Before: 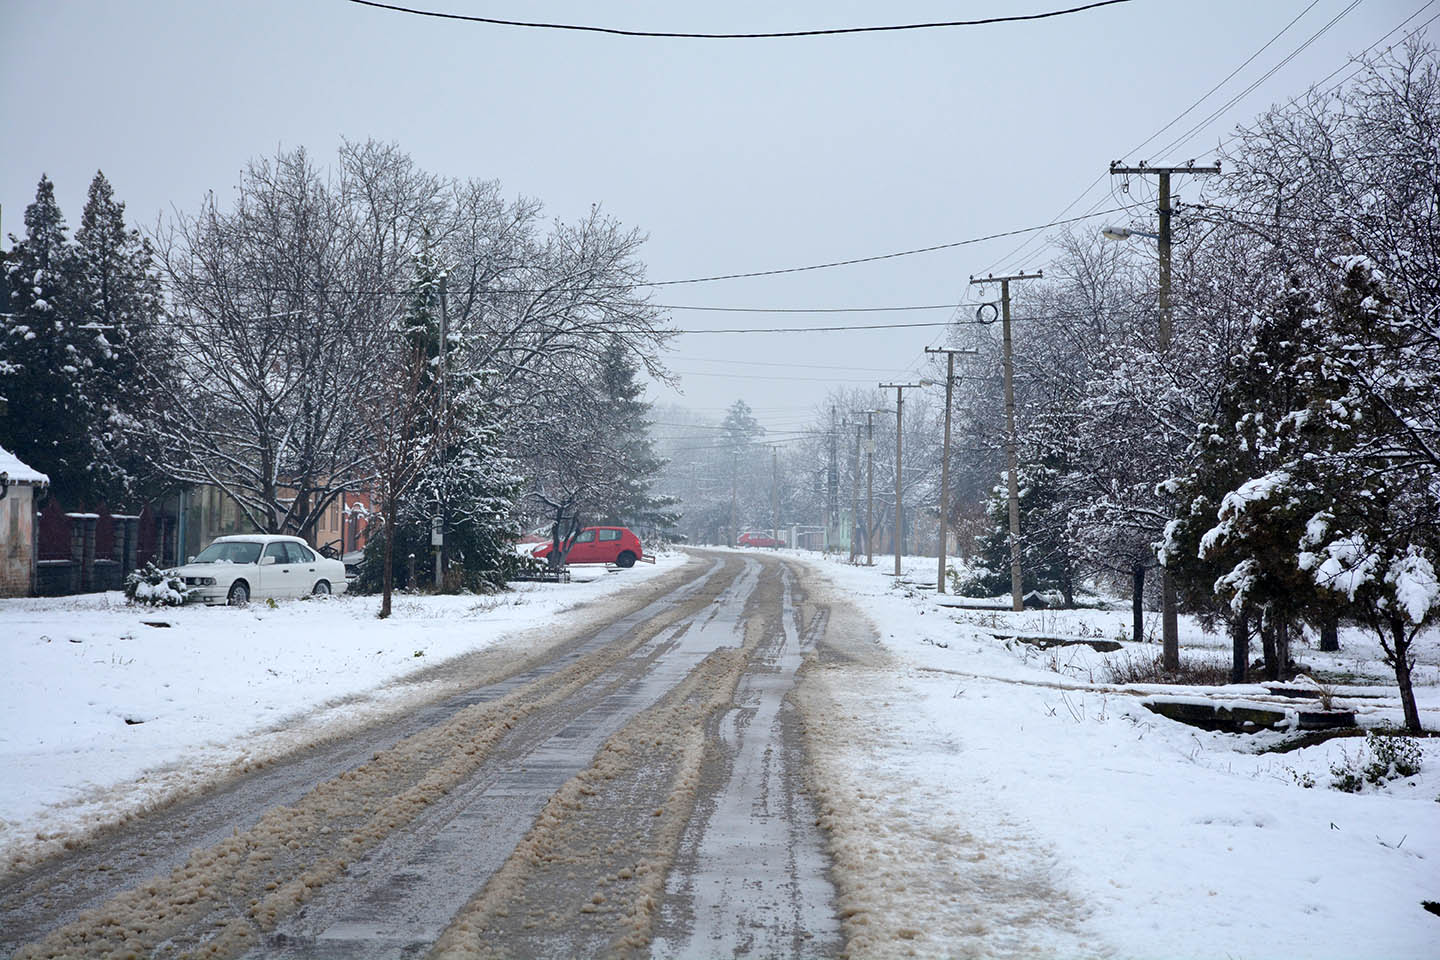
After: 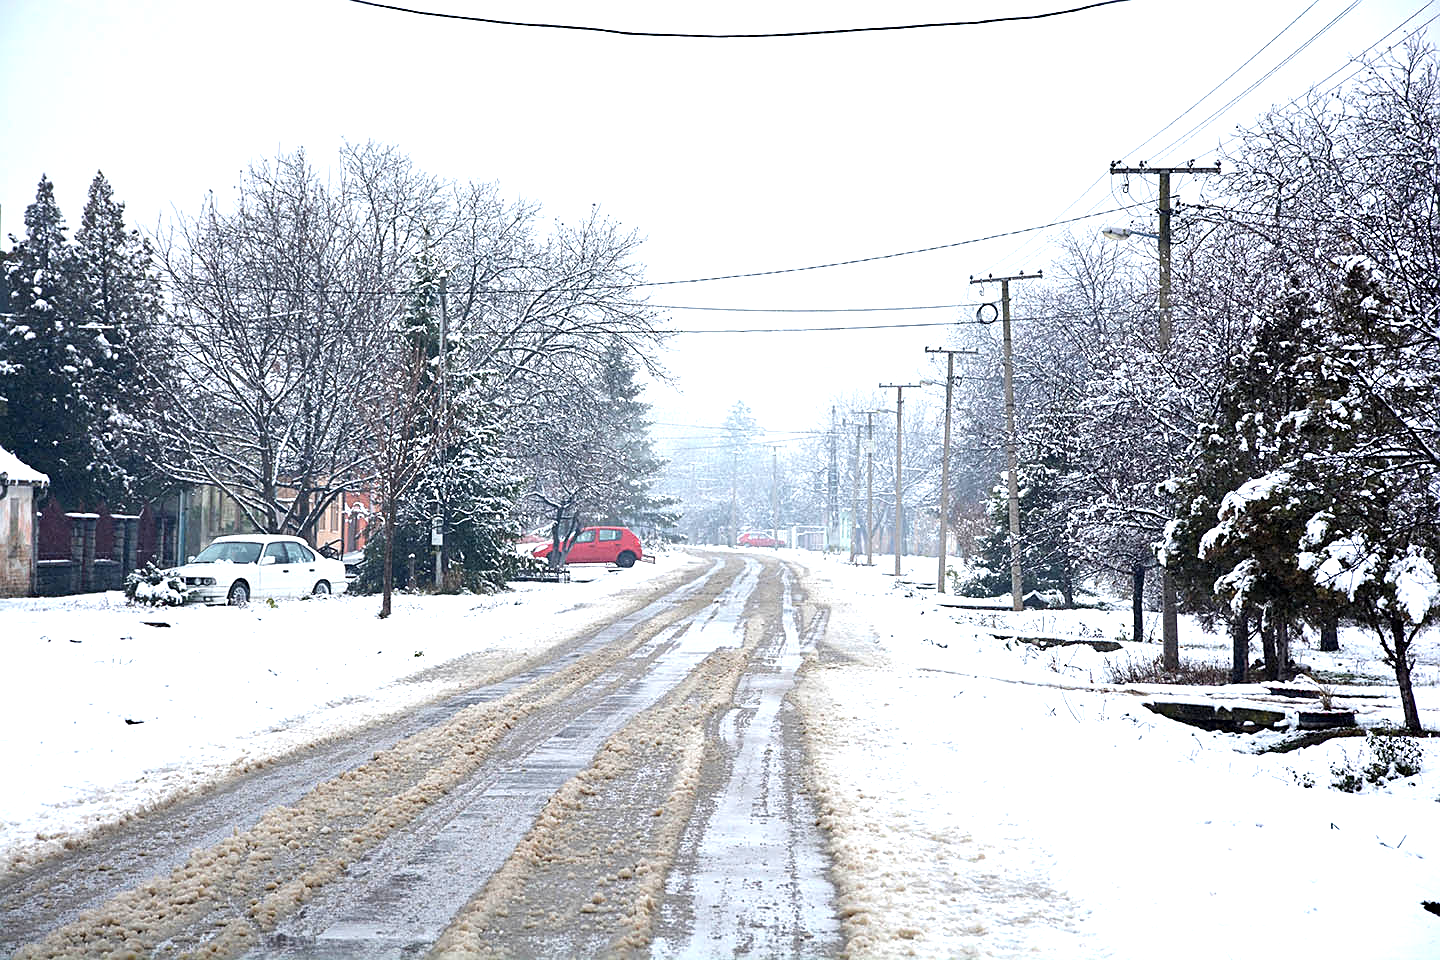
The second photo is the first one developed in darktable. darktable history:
exposure: black level correction 0, exposure 1.1 EV, compensate exposure bias true, compensate highlight preservation false
sharpen: amount 0.478
